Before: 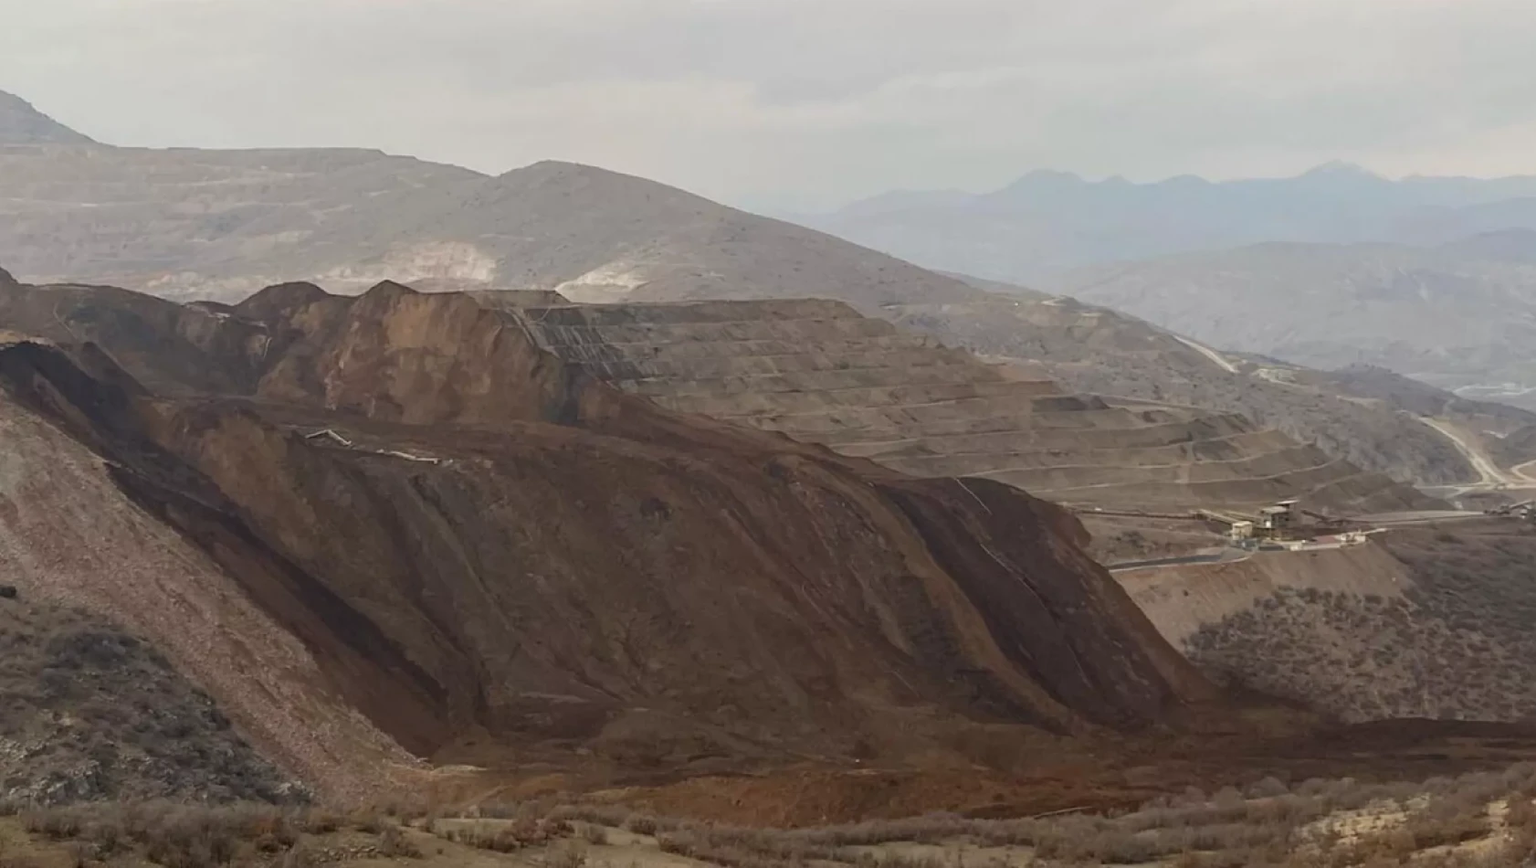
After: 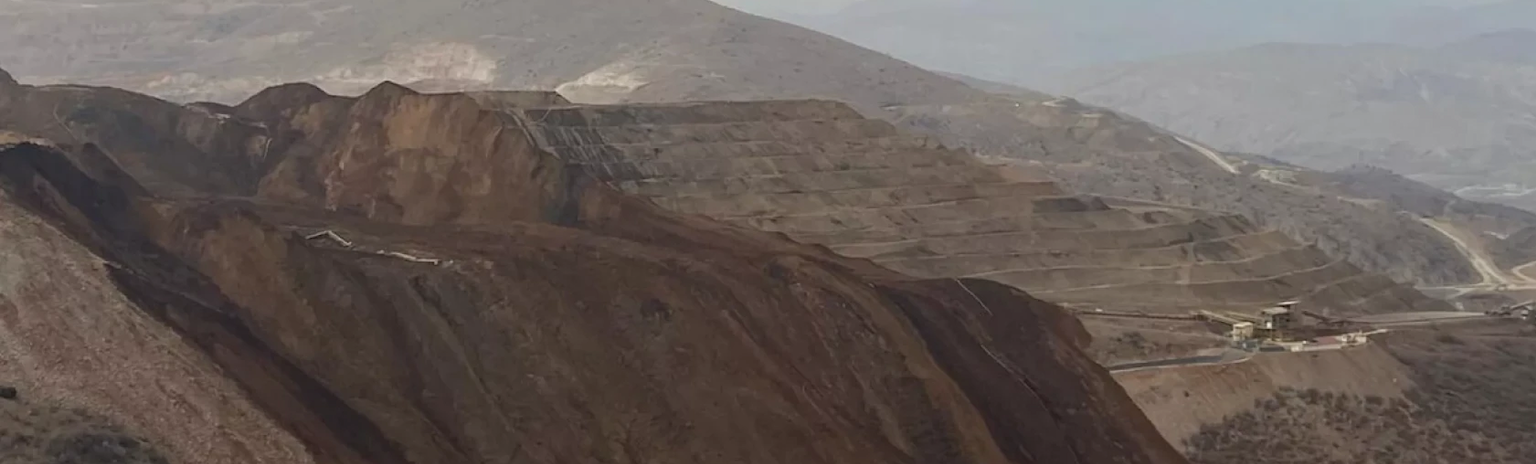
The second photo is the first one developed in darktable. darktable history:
exposure: exposure -0.151 EV, compensate highlight preservation false
crop and rotate: top 23.043%, bottom 23.437%
